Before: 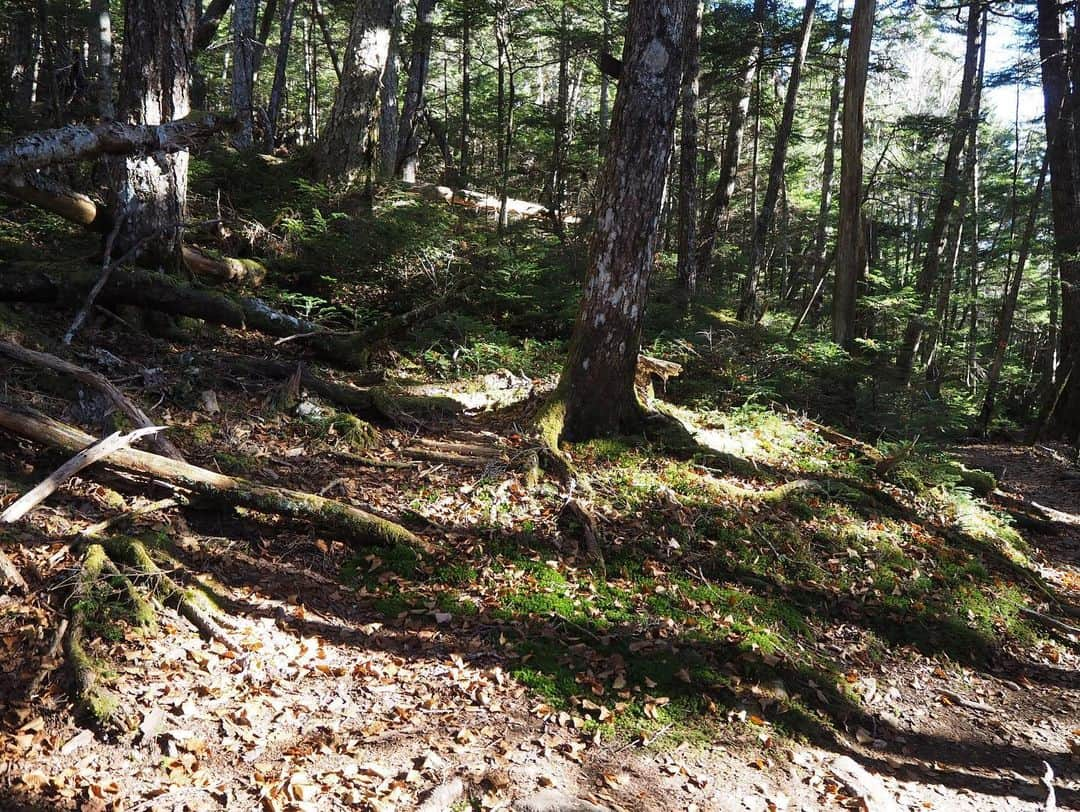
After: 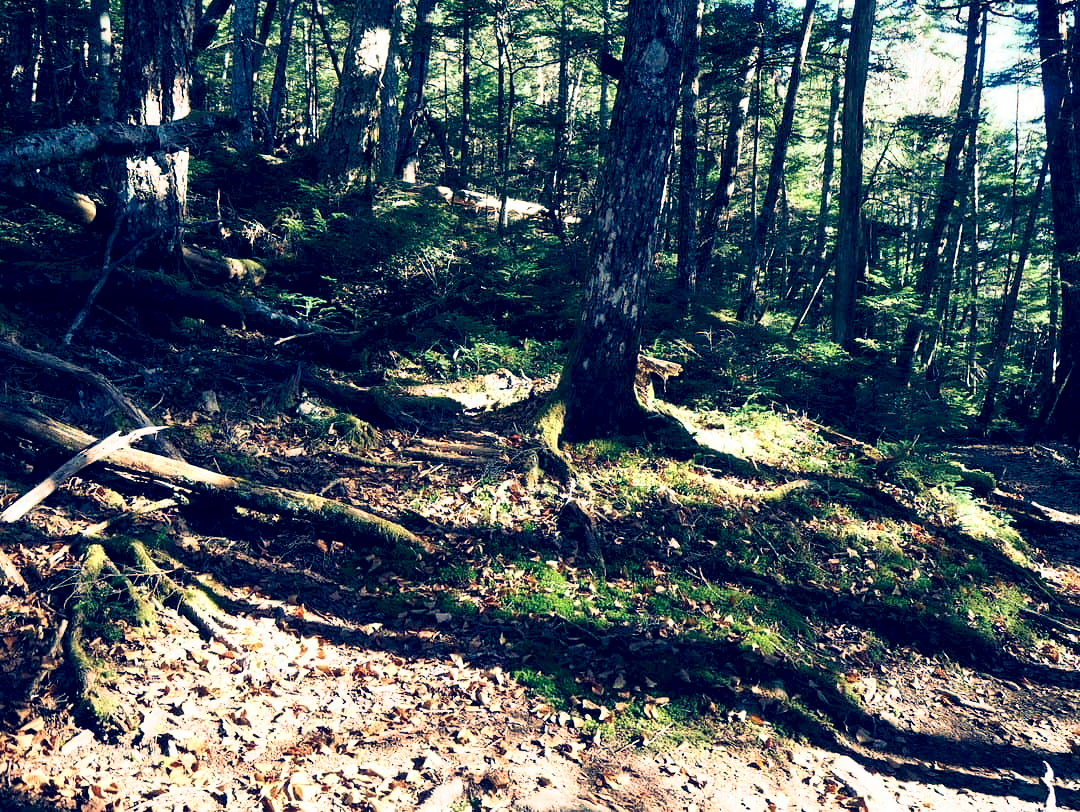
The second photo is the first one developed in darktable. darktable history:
tone curve: preserve colors none
color look up table: target L [92.2, 82.98, 67.16, 46.47, 200, 100, 95.94, 89.07, 79.45, 77.46, 68.4, 59.35, 60.78, 53.22, 35.38, 63.11, 61.46, 41.53, 35.47, 26, 80.01, 80.15, 58.43, 52.65, 0 ×25], target a [3.197, -20.85, -50.73, -25.6, 0, 0, -0.099, -1.524, 19.01, 27.96, 44.07, -8.236, 67.13, 70.91, 15.09, 1.154, 66.2, 1.974, -6.857, 21.77, -40.56, 0.522, -31.04, -16.85, 0 ×25], target b [10.9, 54.68, 28.69, 11.75, 0, 0, 6.493, 59.65, 67.4, 26.28, 58.09, 1.689, 18.36, 26.64, -2.379, -13.12, -1.867, -45.51, -15.1, -38.18, 9.657, 13.51, -17.46, -20.48, 0 ×25], num patches 24
